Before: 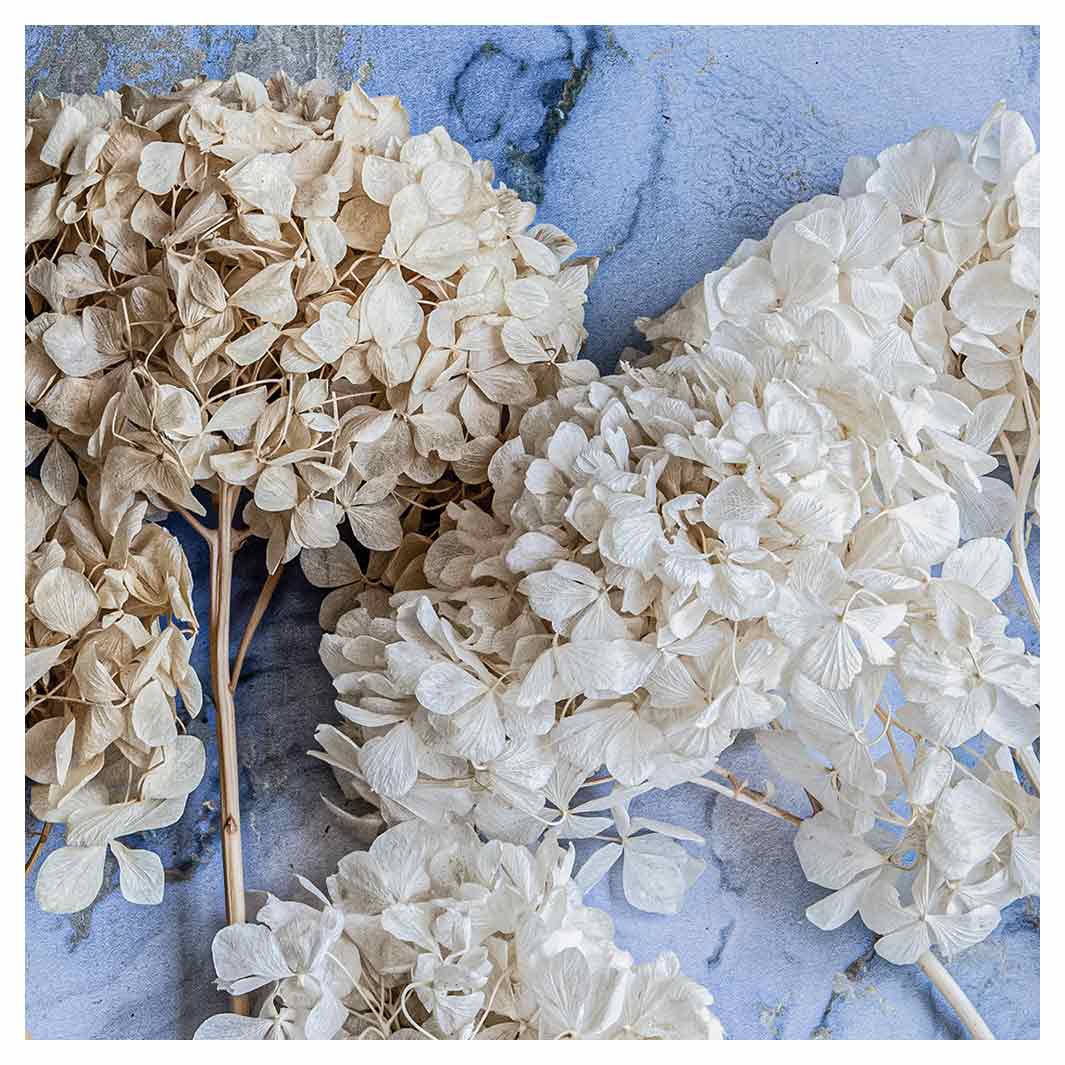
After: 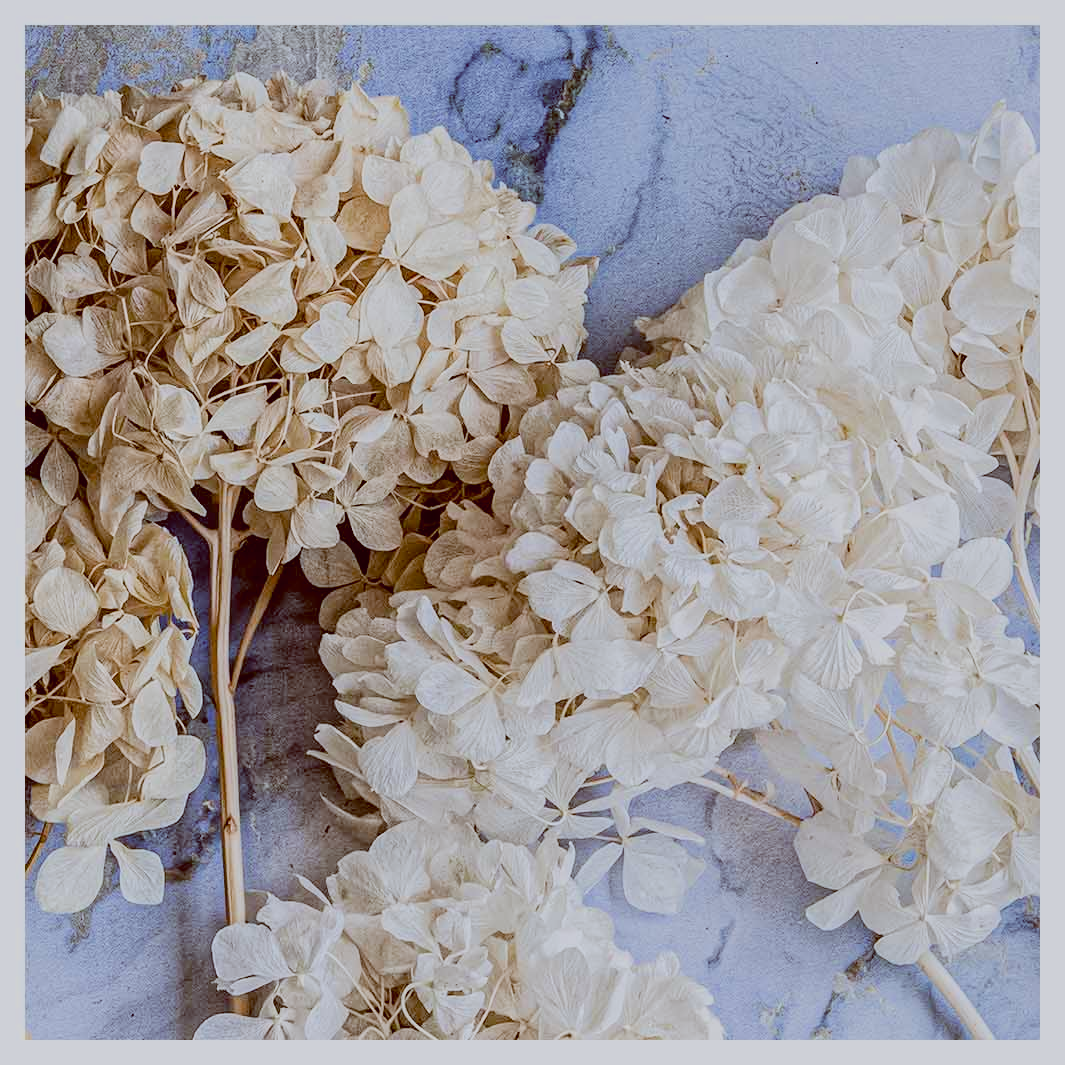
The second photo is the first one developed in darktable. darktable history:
color balance: lift [1, 1.011, 0.999, 0.989], gamma [1.109, 1.045, 1.039, 0.955], gain [0.917, 0.936, 0.952, 1.064], contrast 2.32%, contrast fulcrum 19%, output saturation 101%
filmic rgb: black relative exposure -7.65 EV, white relative exposure 4.56 EV, hardness 3.61
